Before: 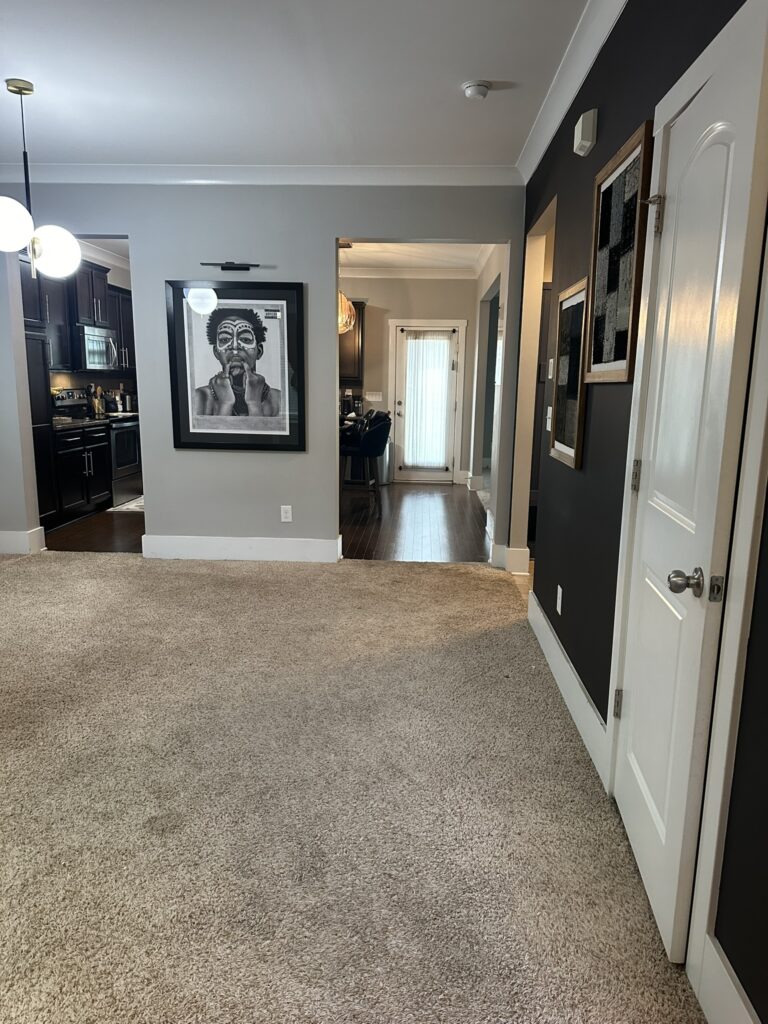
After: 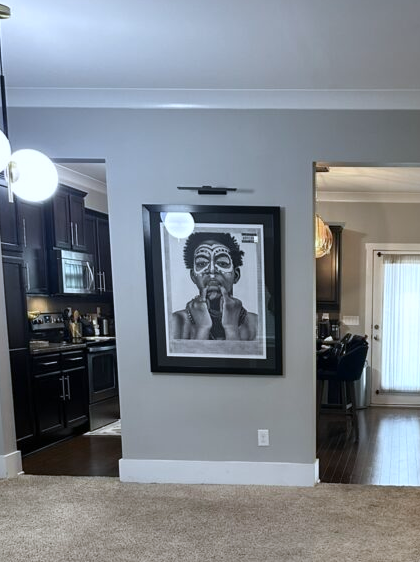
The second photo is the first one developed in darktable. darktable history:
white balance: red 0.954, blue 1.079
crop and rotate: left 3.047%, top 7.509%, right 42.236%, bottom 37.598%
rotate and perspective: automatic cropping off
